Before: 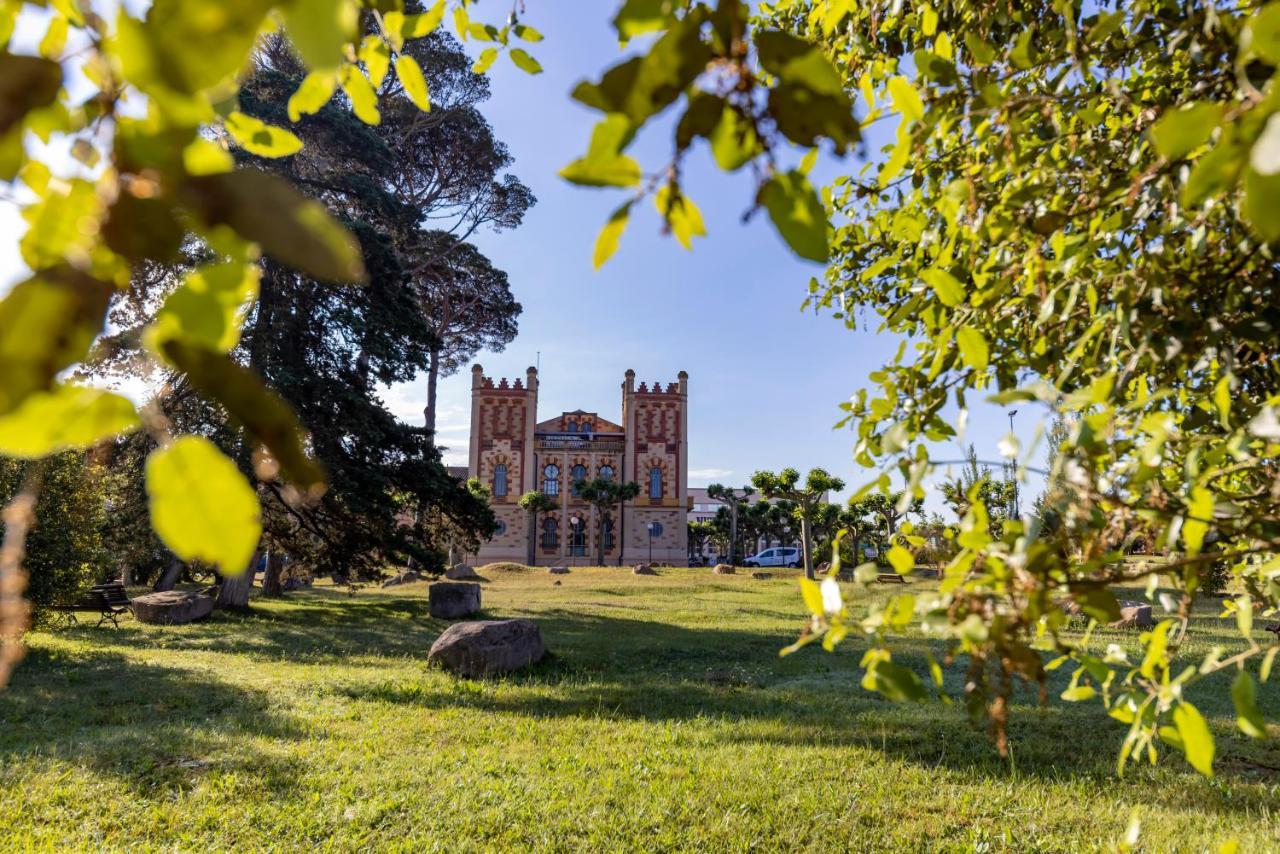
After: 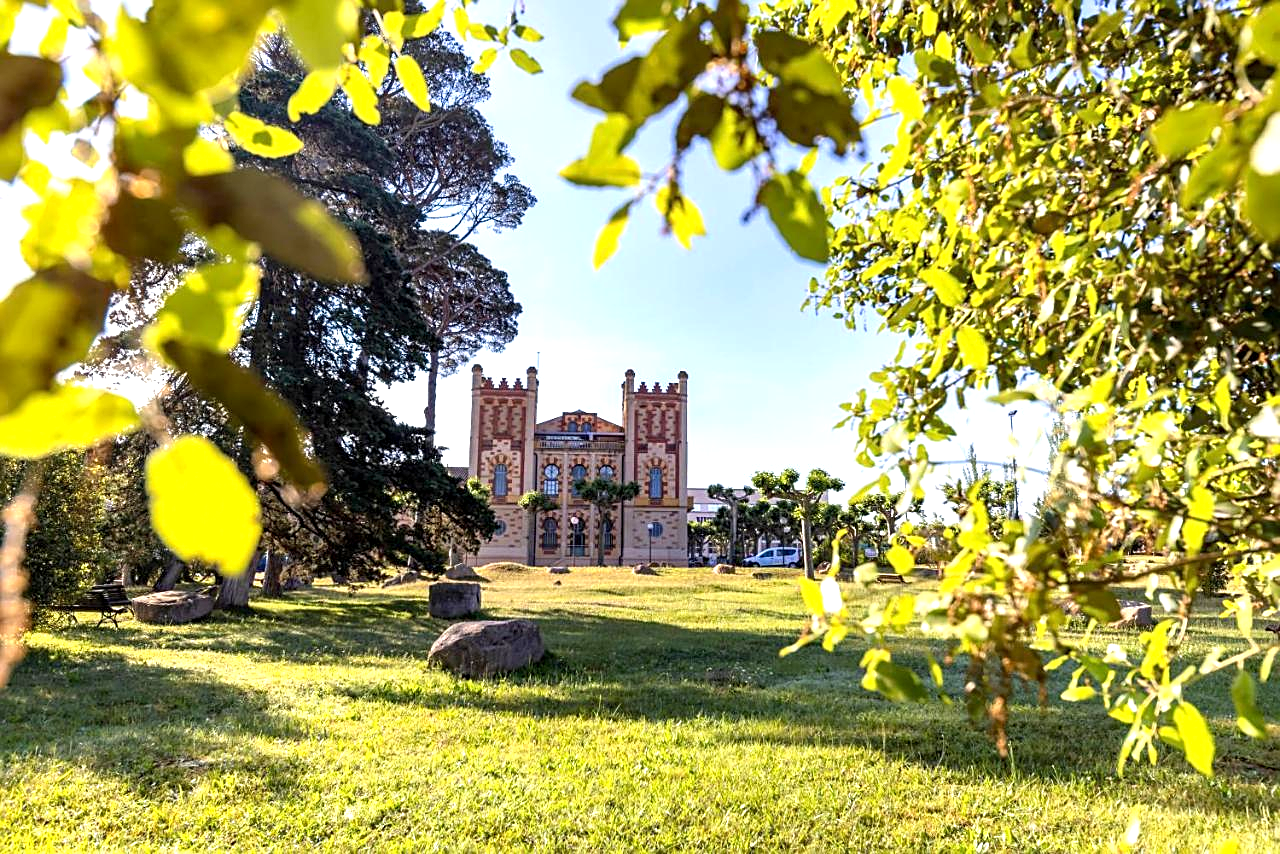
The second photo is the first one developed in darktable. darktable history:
sharpen: on, module defaults
exposure: black level correction 0.001, exposure 0.955 EV, compensate exposure bias true, compensate highlight preservation false
